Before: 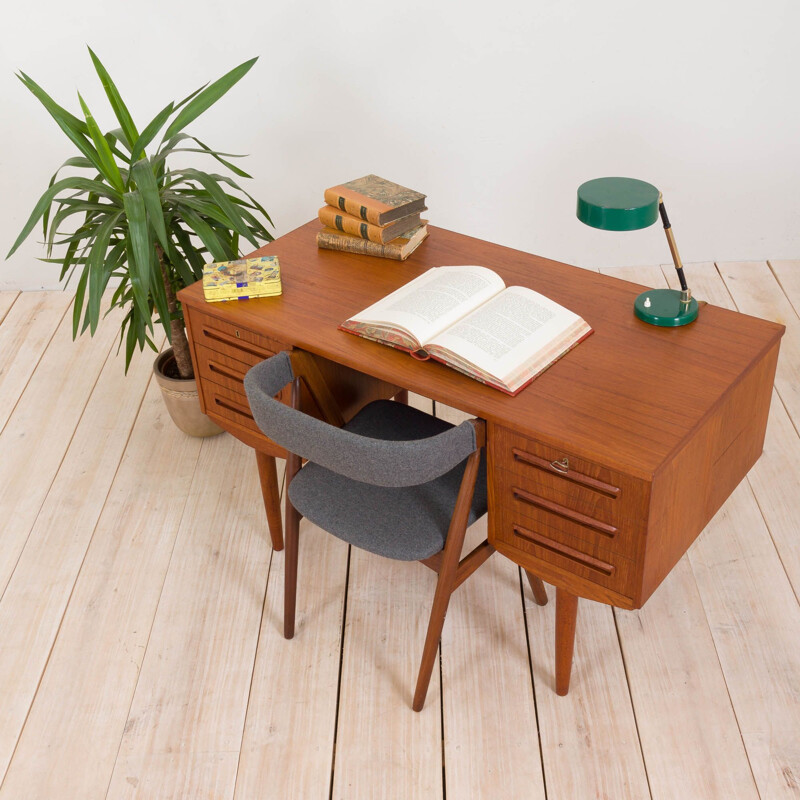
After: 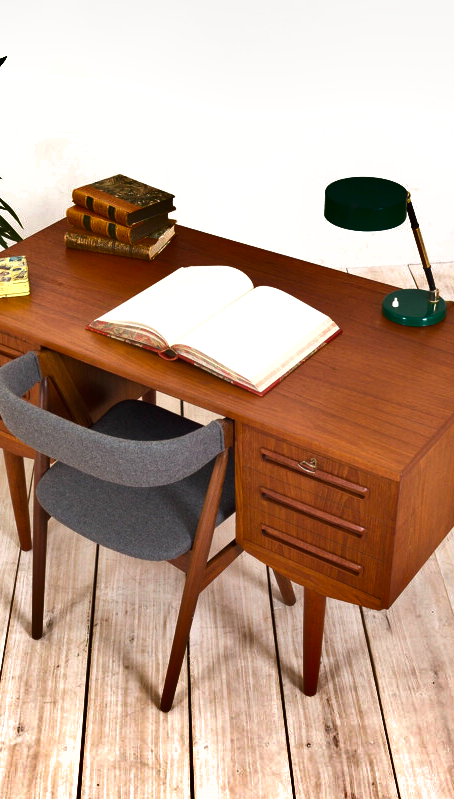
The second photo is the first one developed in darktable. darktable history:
shadows and highlights: shadows 20.98, highlights -81.21, soften with gaussian
tone equalizer: -8 EV -0.437 EV, -7 EV -0.376 EV, -6 EV -0.341 EV, -5 EV -0.192 EV, -3 EV 0.236 EV, -2 EV 0.338 EV, -1 EV 0.413 EV, +0 EV 0.395 EV, edges refinement/feathering 500, mask exposure compensation -1.57 EV, preserve details no
exposure: exposure 0.189 EV, compensate exposure bias true, compensate highlight preservation false
levels: mode automatic, levels [0, 0.498, 1]
crop: left 31.585%, top 0.002%, right 11.635%
